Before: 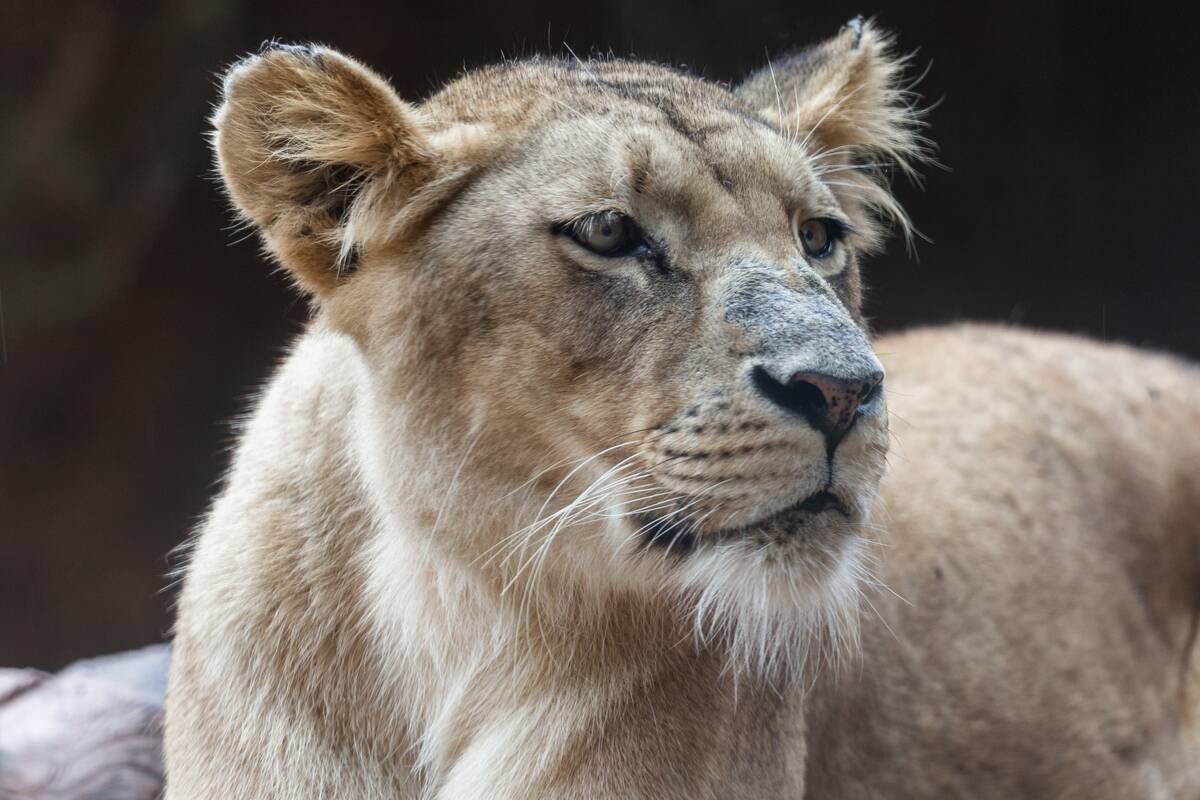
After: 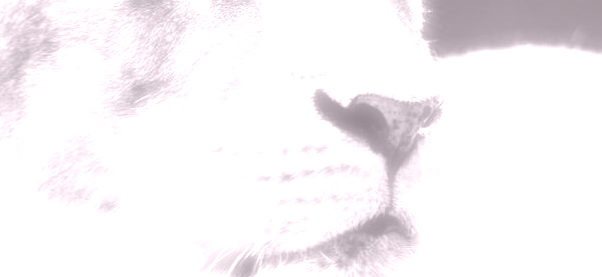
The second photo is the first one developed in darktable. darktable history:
colorize: hue 25.2°, saturation 83%, source mix 82%, lightness 79%, version 1
local contrast: on, module defaults
tone equalizer: -8 EV -0.417 EV, -7 EV -0.389 EV, -6 EV -0.333 EV, -5 EV -0.222 EV, -3 EV 0.222 EV, -2 EV 0.333 EV, -1 EV 0.389 EV, +0 EV 0.417 EV, edges refinement/feathering 500, mask exposure compensation -1.57 EV, preserve details no
haze removal: strength -0.9, distance 0.225, compatibility mode true, adaptive false
crop: left 36.607%, top 34.735%, right 13.146%, bottom 30.611%
color balance rgb: global vibrance 10%
